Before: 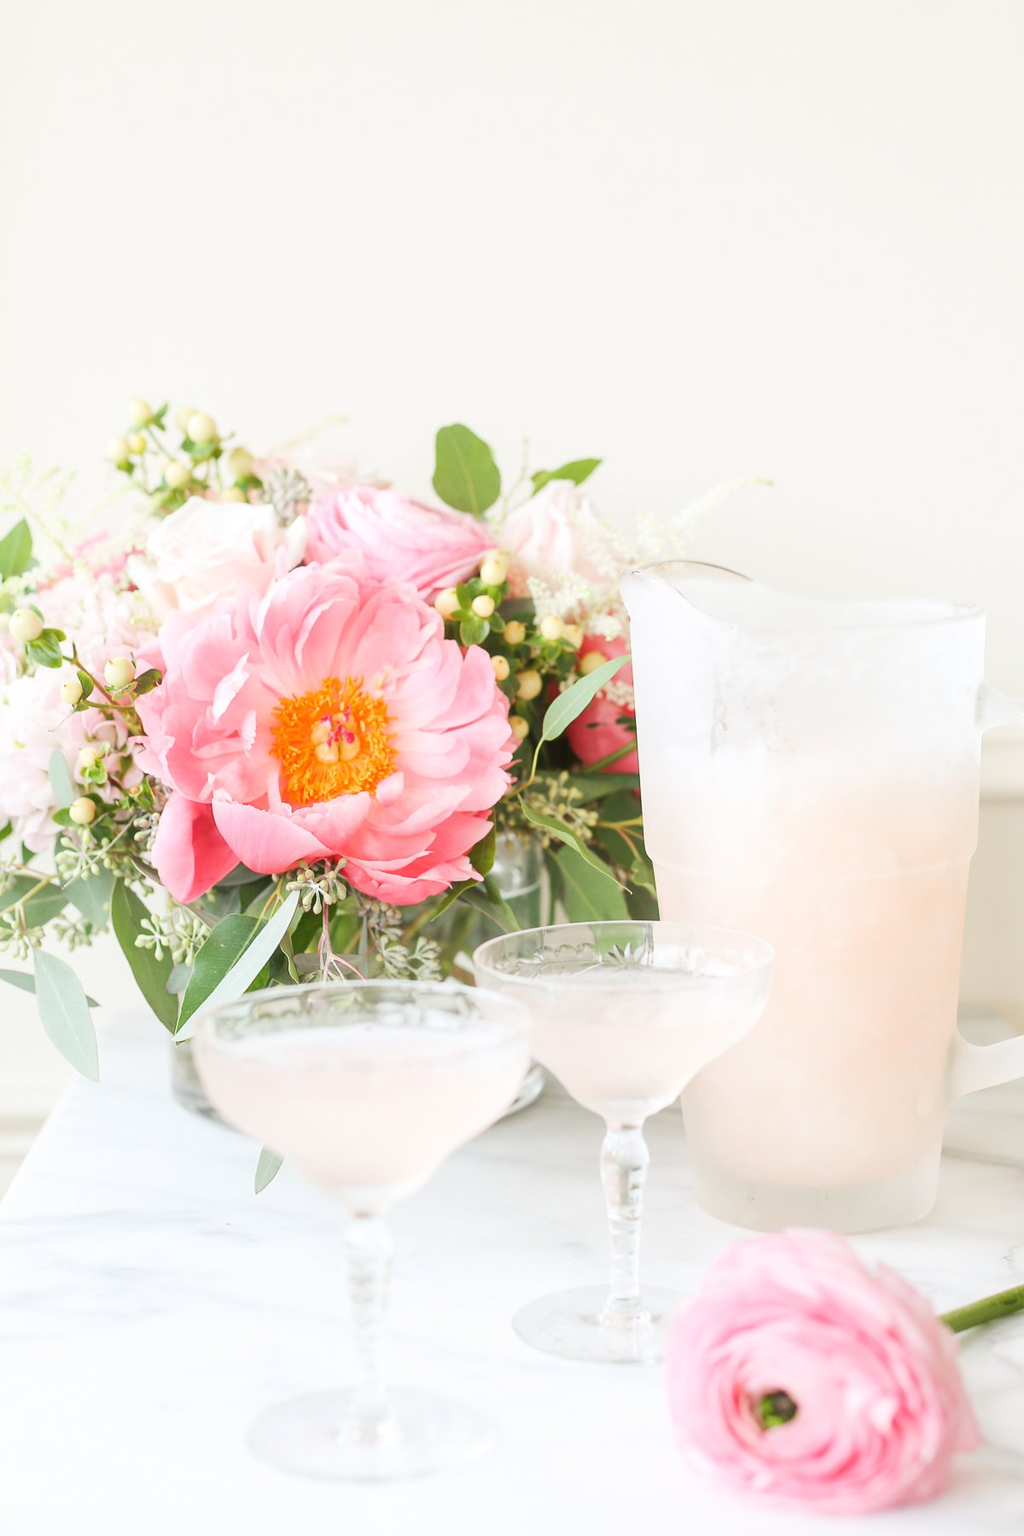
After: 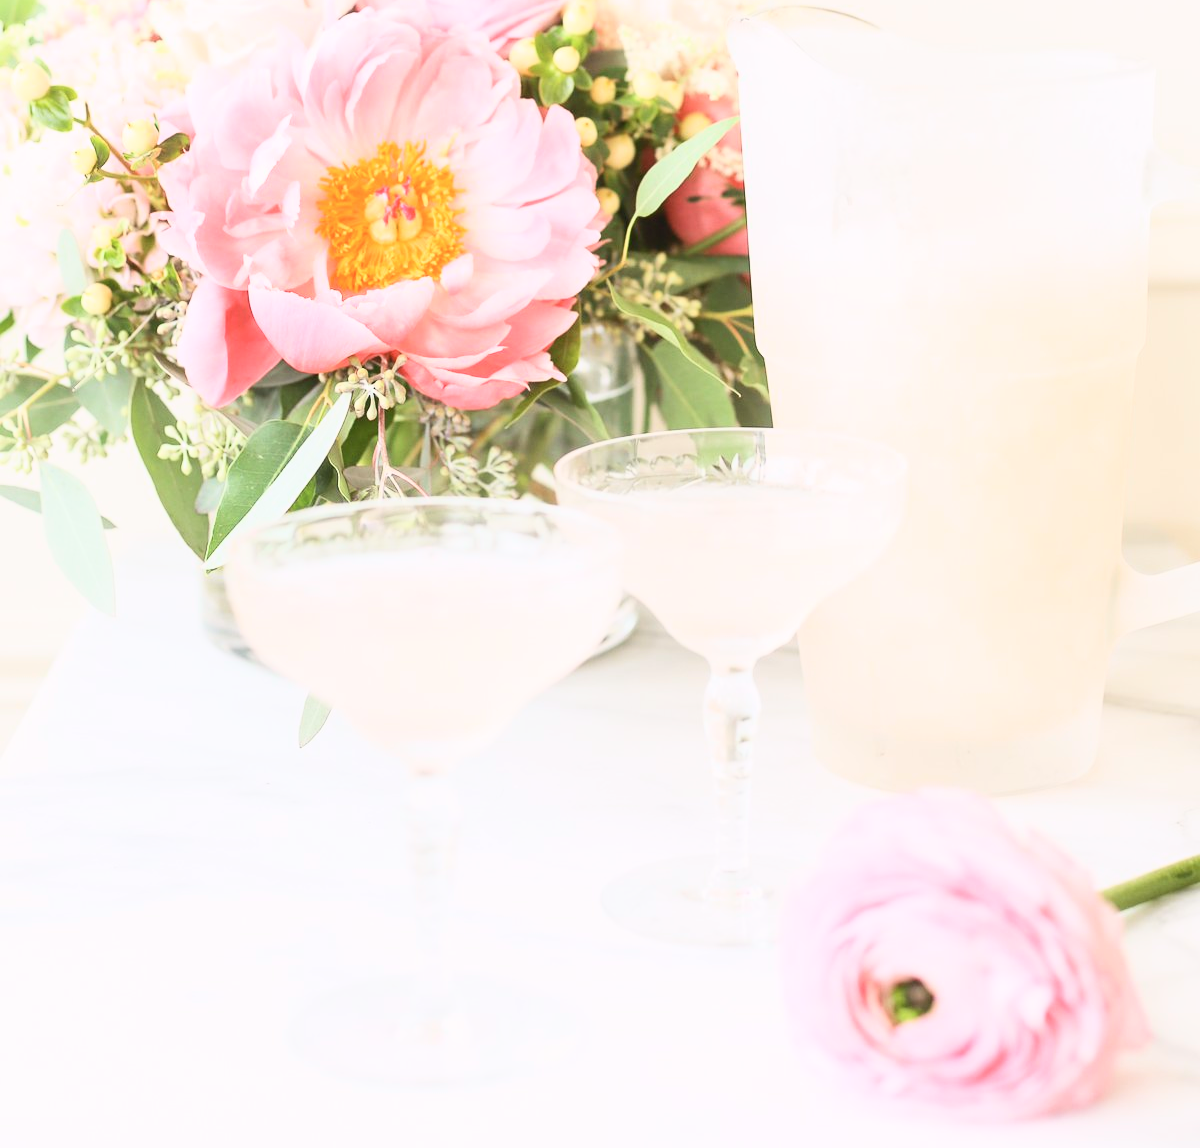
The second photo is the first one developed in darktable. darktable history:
crop and rotate: top 36.195%
tone curve: curves: ch0 [(0.003, 0.029) (0.202, 0.232) (0.46, 0.56) (0.611, 0.739) (0.843, 0.941) (1, 0.99)]; ch1 [(0, 0) (0.35, 0.356) (0.45, 0.453) (0.508, 0.515) (0.617, 0.601) (1, 1)]; ch2 [(0, 0) (0.456, 0.469) (0.5, 0.5) (0.556, 0.566) (0.635, 0.642) (1, 1)], color space Lab, independent channels, preserve colors none
